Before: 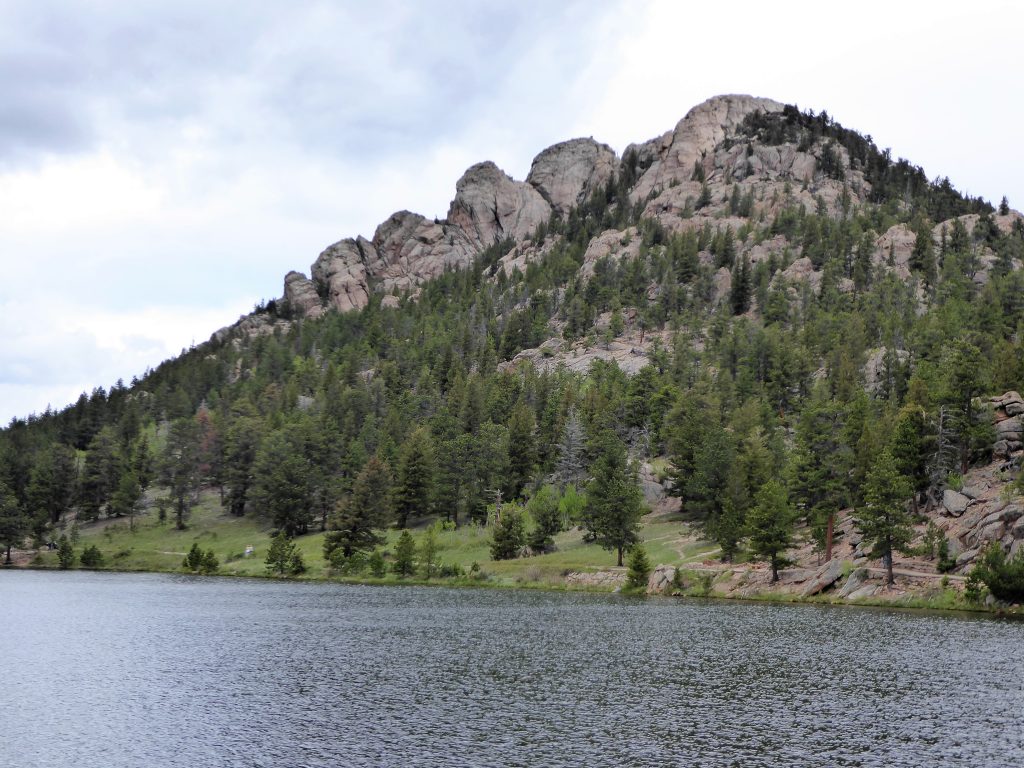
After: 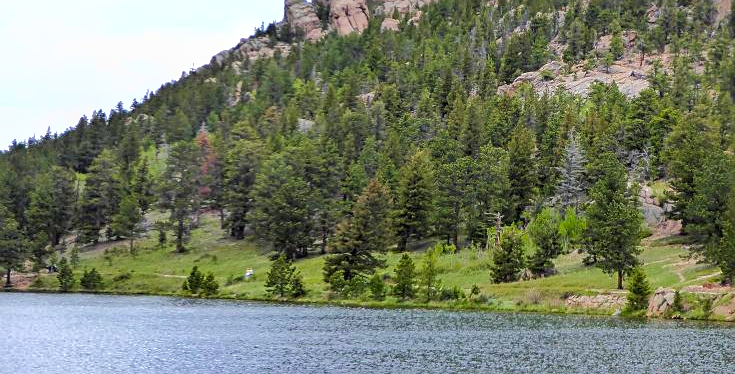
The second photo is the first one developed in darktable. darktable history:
contrast brightness saturation: contrast 0.075, saturation 0.016
shadows and highlights: shadows 39.97, highlights -60.1, highlights color adjustment 0.081%
local contrast: on, module defaults
velvia: on, module defaults
crop: top 36.165%, right 28.216%, bottom 14.798%
sharpen: on, module defaults
color balance rgb: global offset › luminance 0.468%, perceptual saturation grading › global saturation 29.137%, perceptual saturation grading › mid-tones 12.119%, perceptual saturation grading › shadows 9.606%
exposure: black level correction 0.001, exposure 0.499 EV, compensate highlight preservation false
